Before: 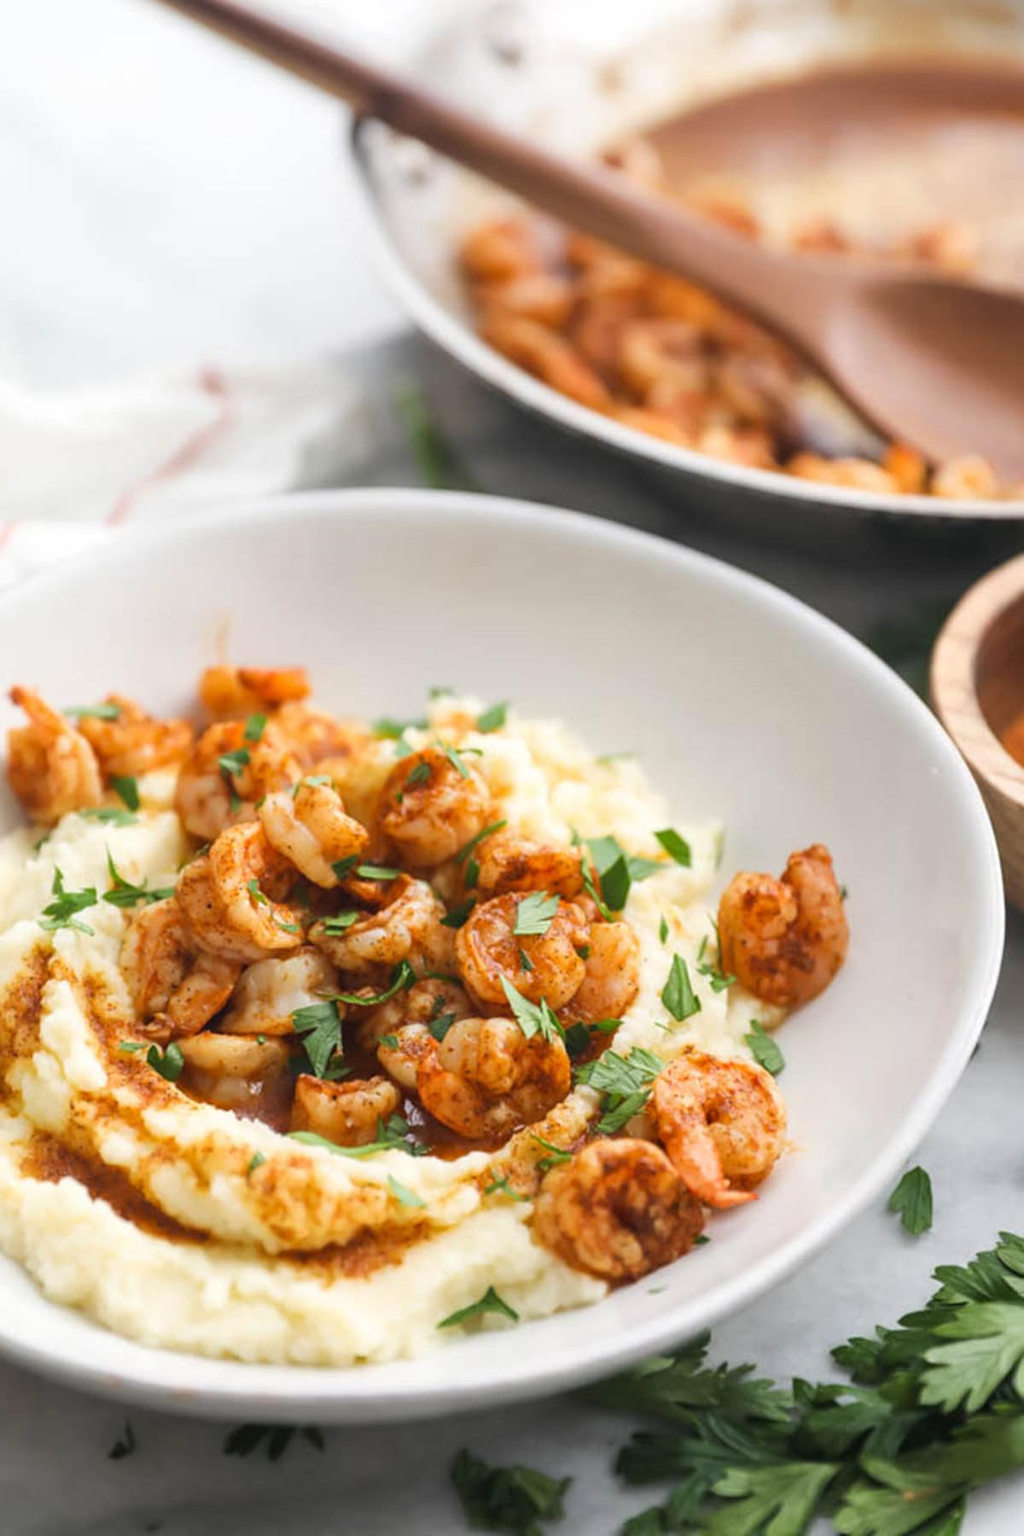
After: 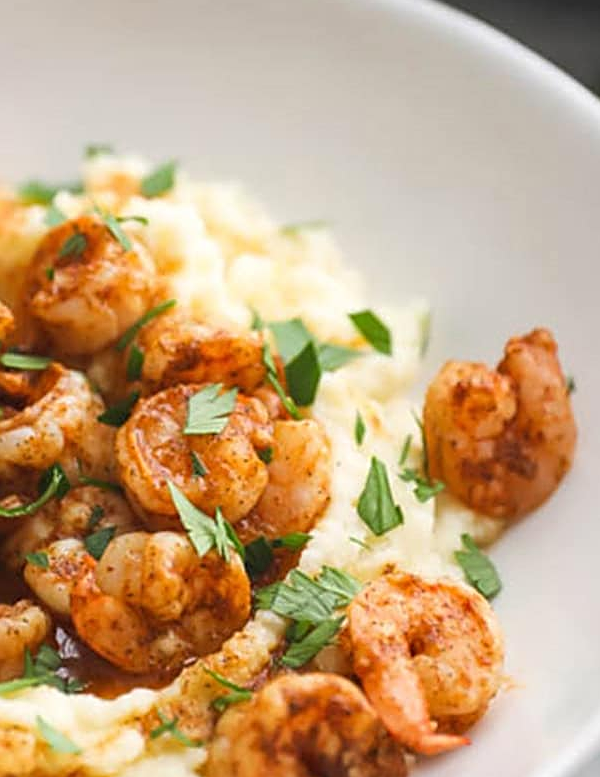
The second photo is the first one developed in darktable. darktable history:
crop: left 34.898%, top 36.764%, right 15.077%, bottom 20.025%
sharpen: on, module defaults
